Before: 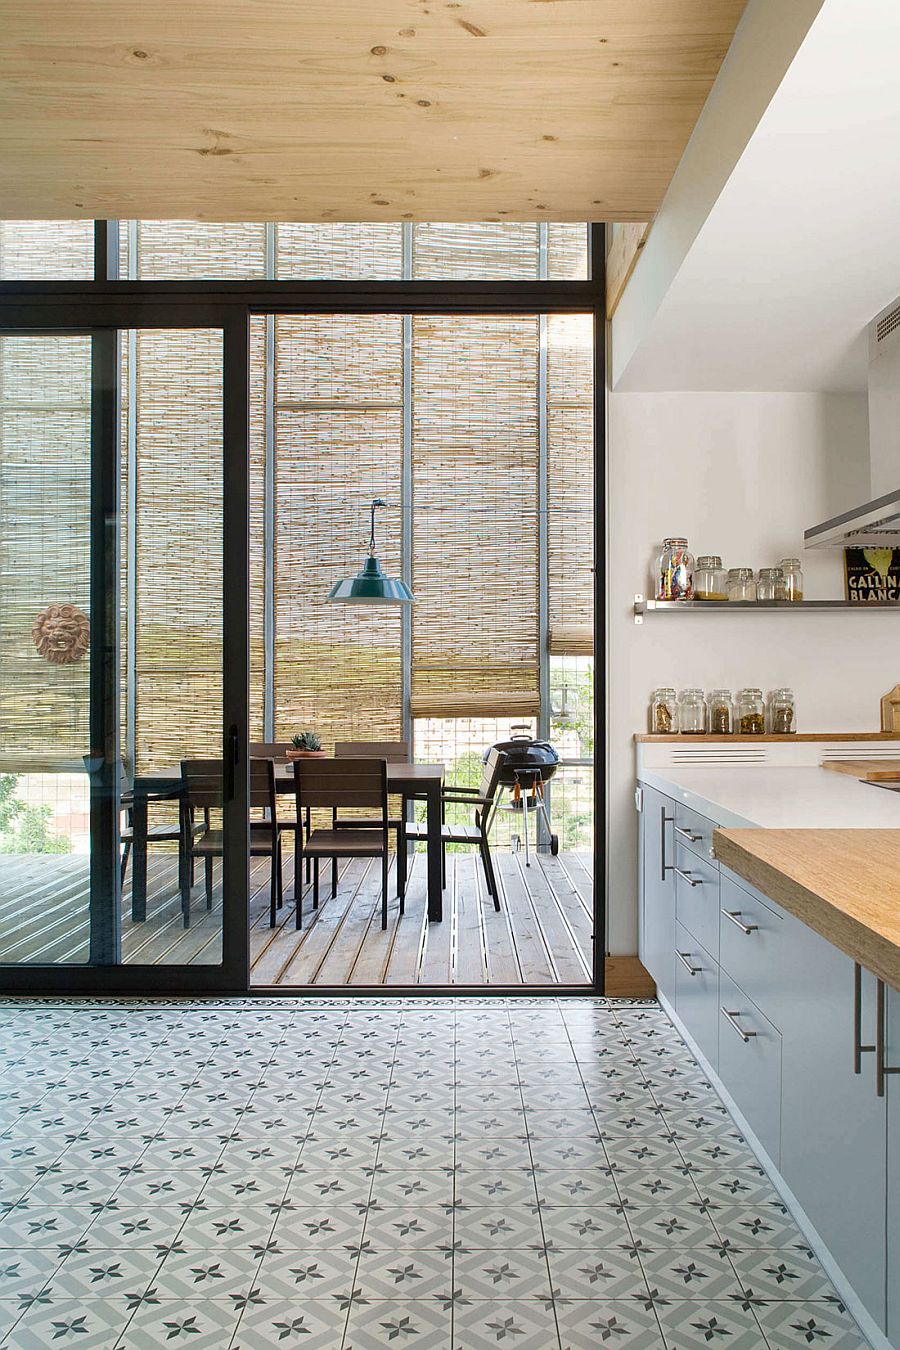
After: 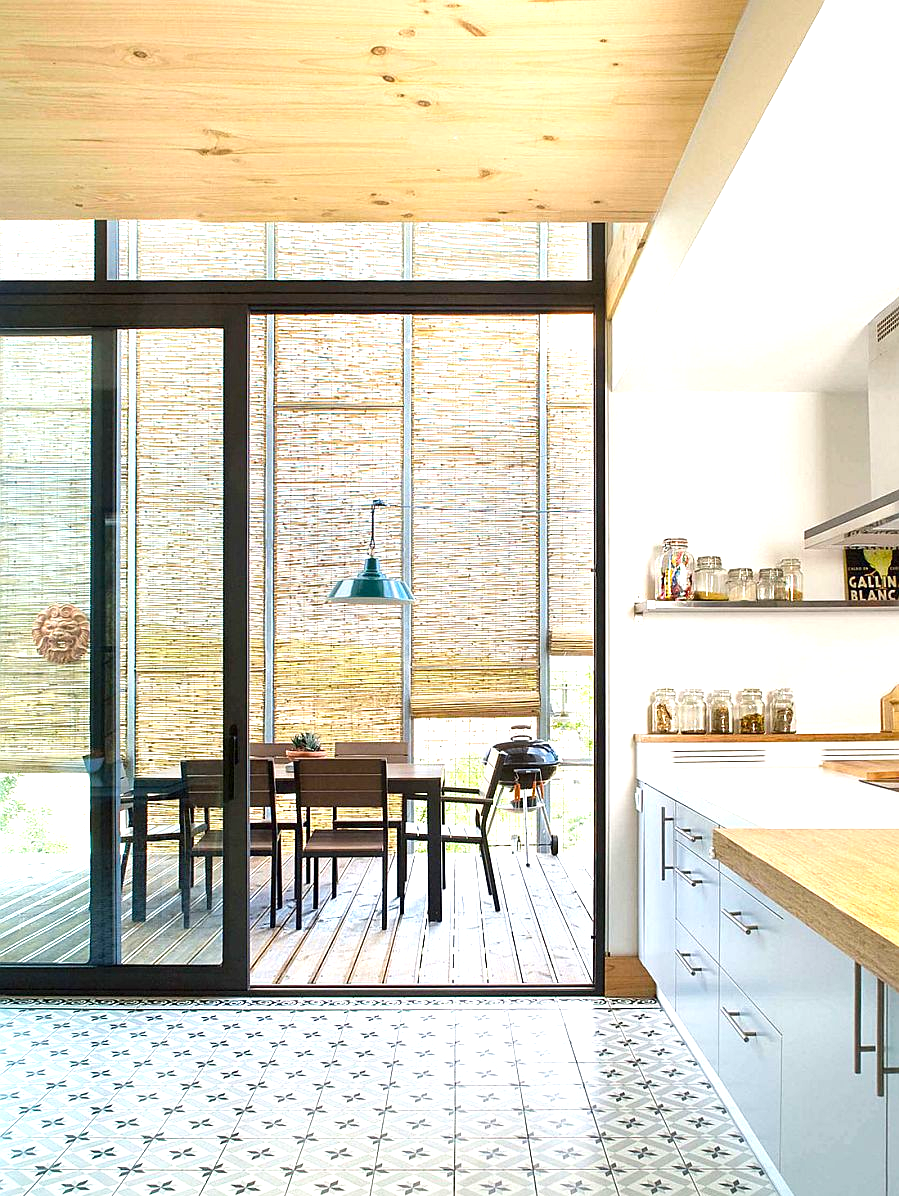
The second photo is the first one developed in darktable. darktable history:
sharpen: amount 0.218
exposure: black level correction 0, exposure 1.009 EV, compensate highlight preservation false
contrast brightness saturation: contrast 0.037, saturation 0.153
crop and rotate: top 0%, bottom 11.386%
